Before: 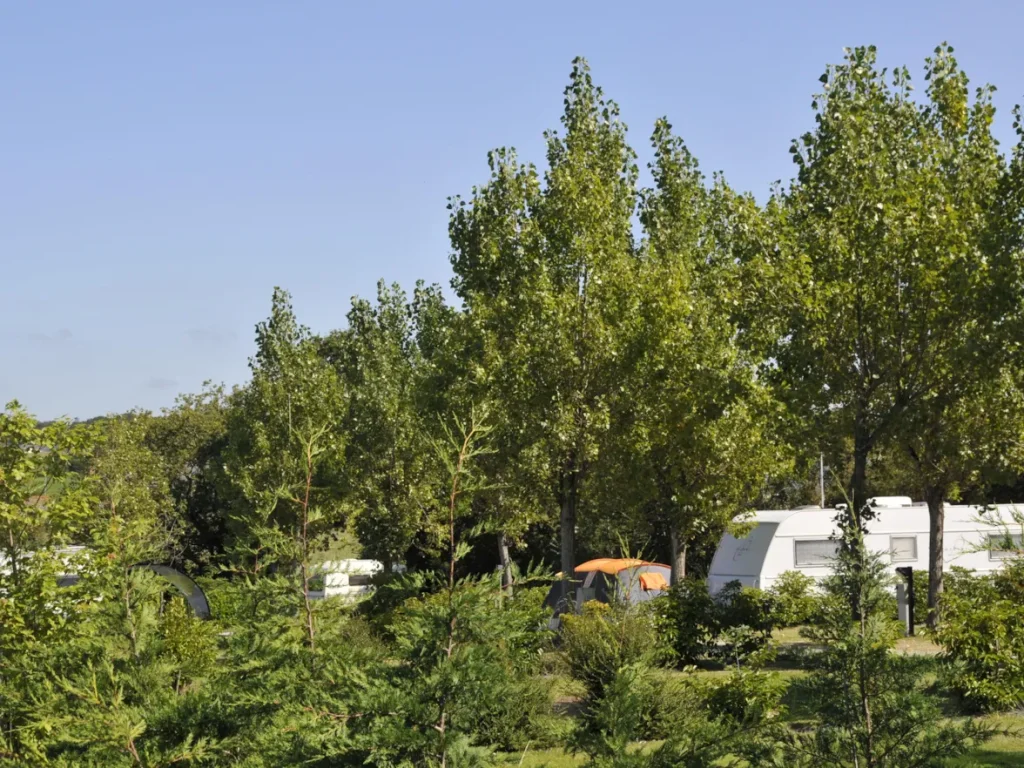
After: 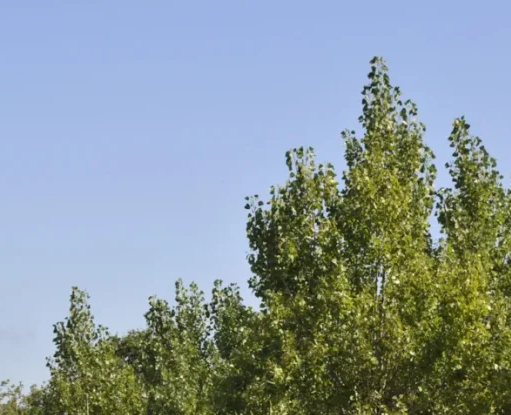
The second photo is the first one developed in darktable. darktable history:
crop: left 19.745%, right 30.328%, bottom 45.955%
